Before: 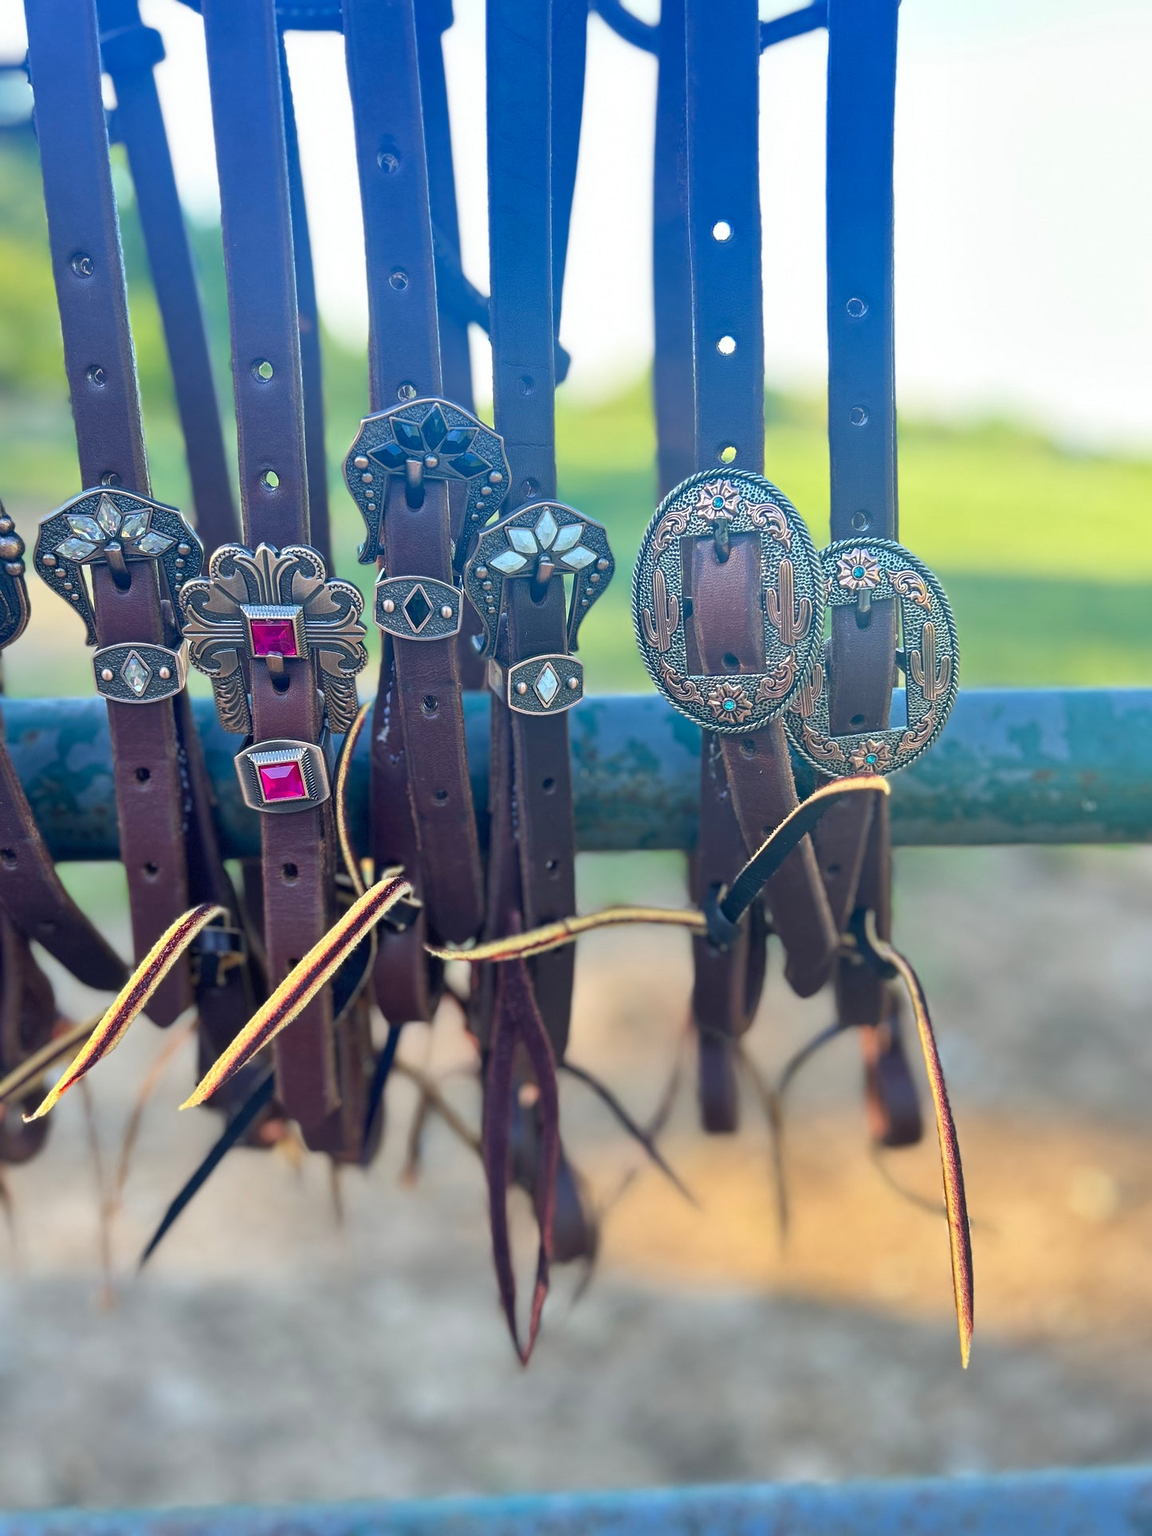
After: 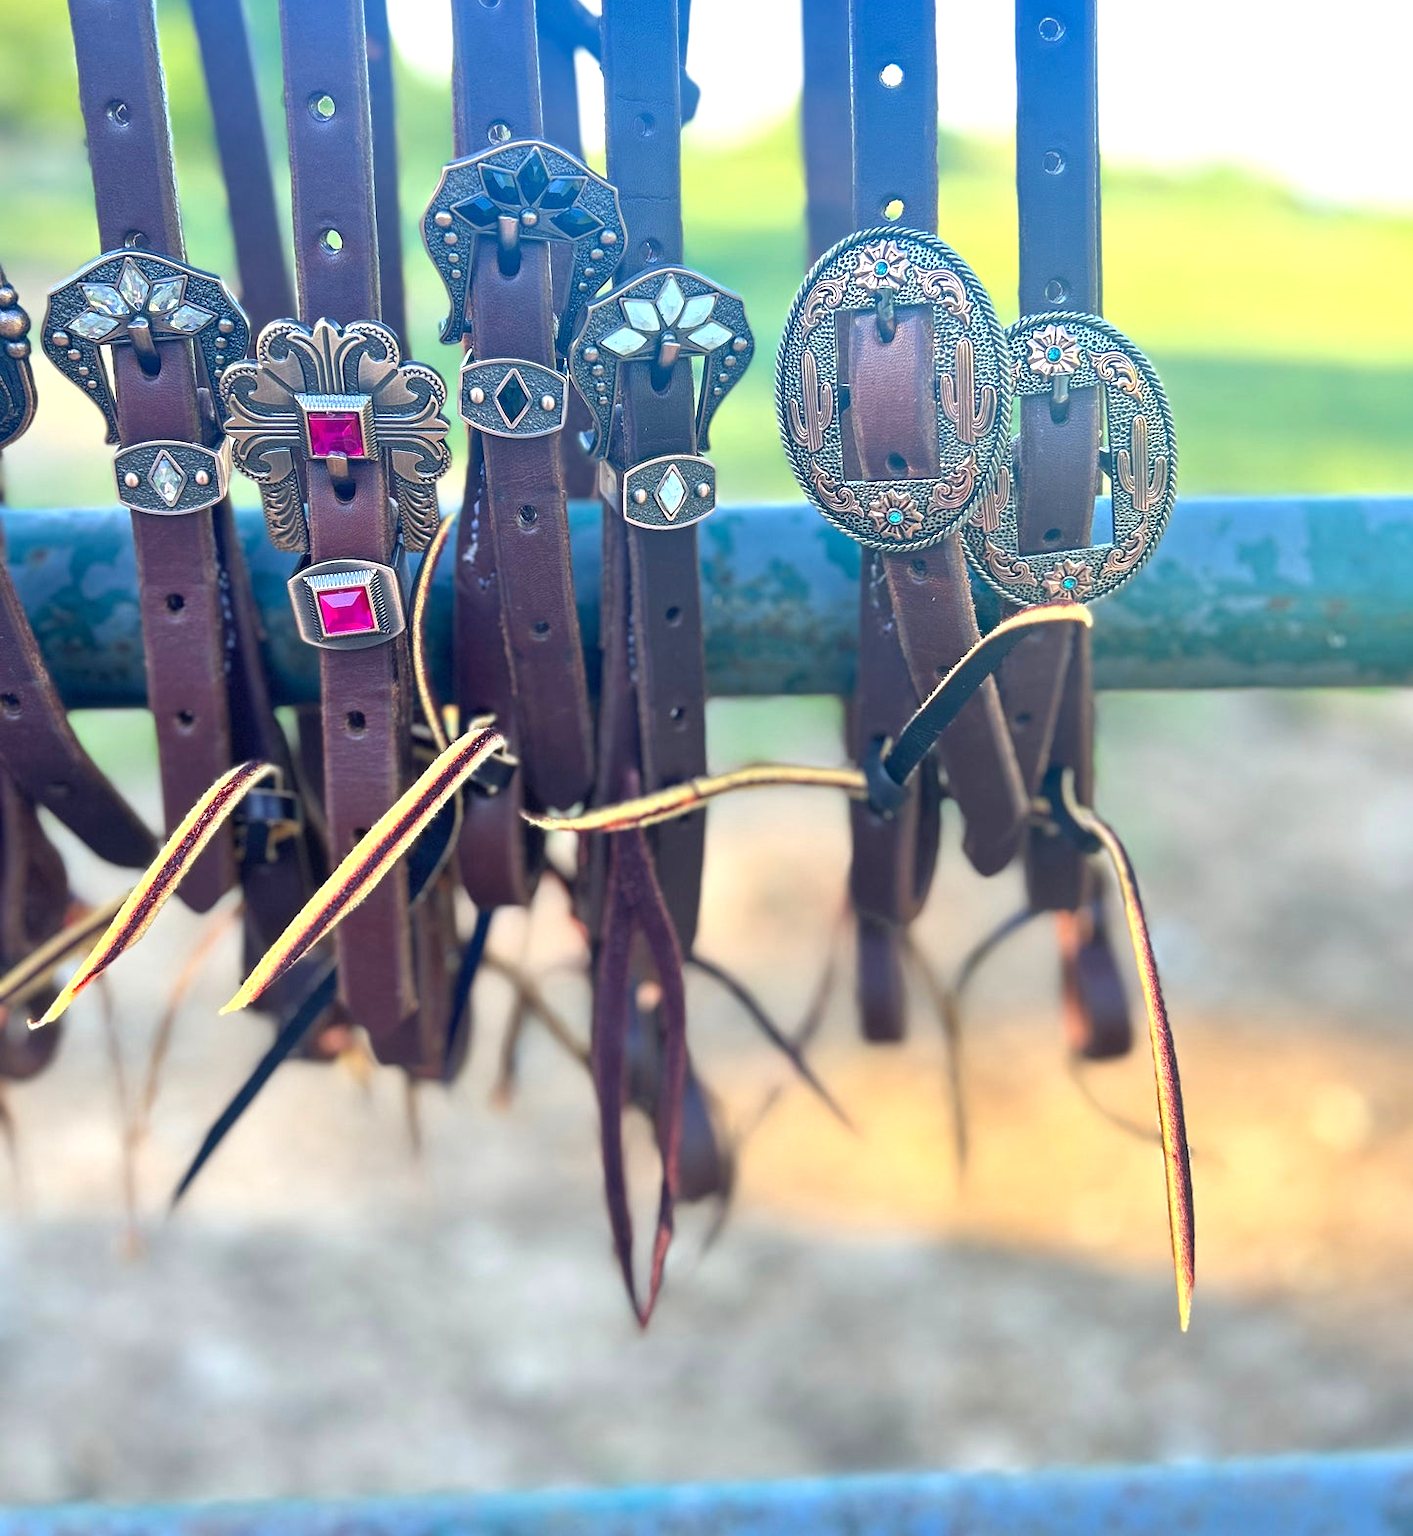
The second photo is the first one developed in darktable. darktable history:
crop and rotate: top 18.507%
exposure: exposure 0.6 EV, compensate highlight preservation false
